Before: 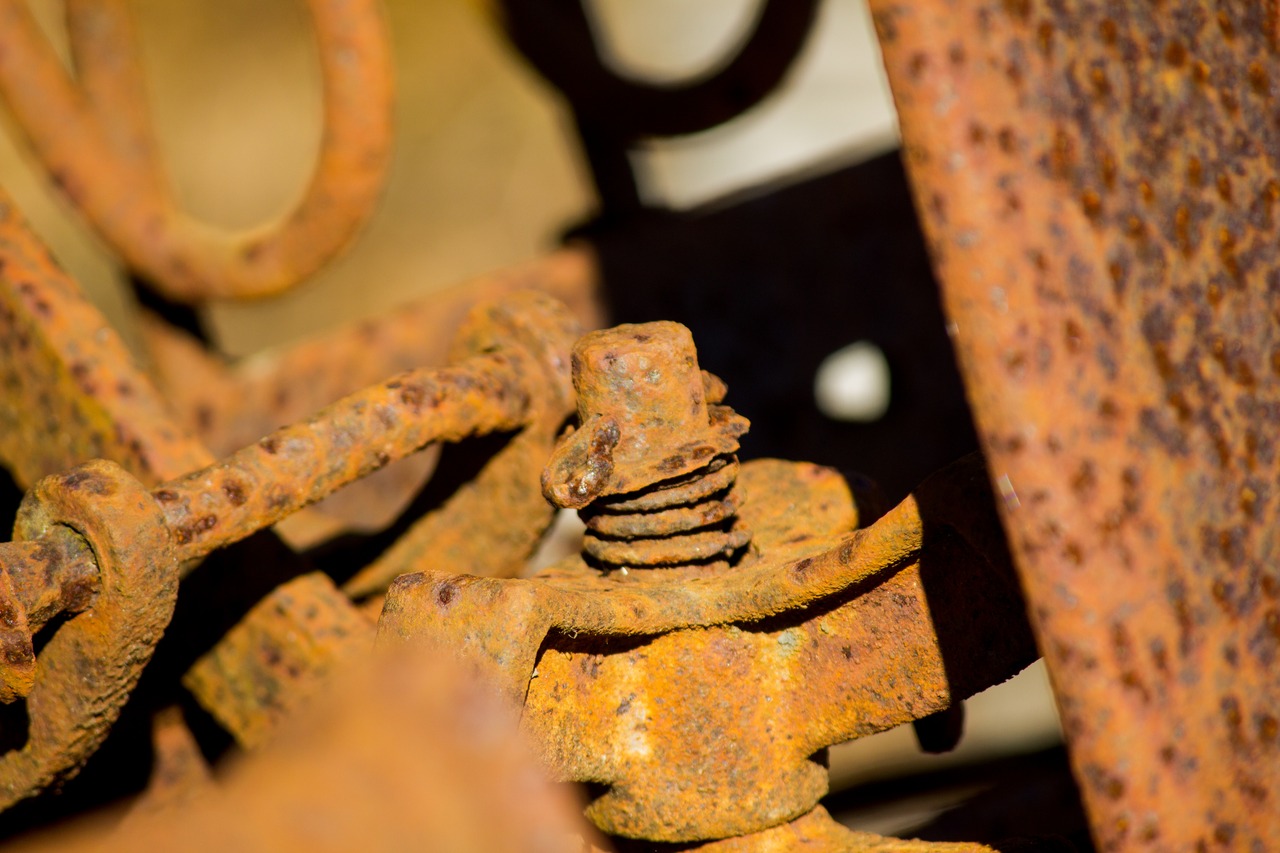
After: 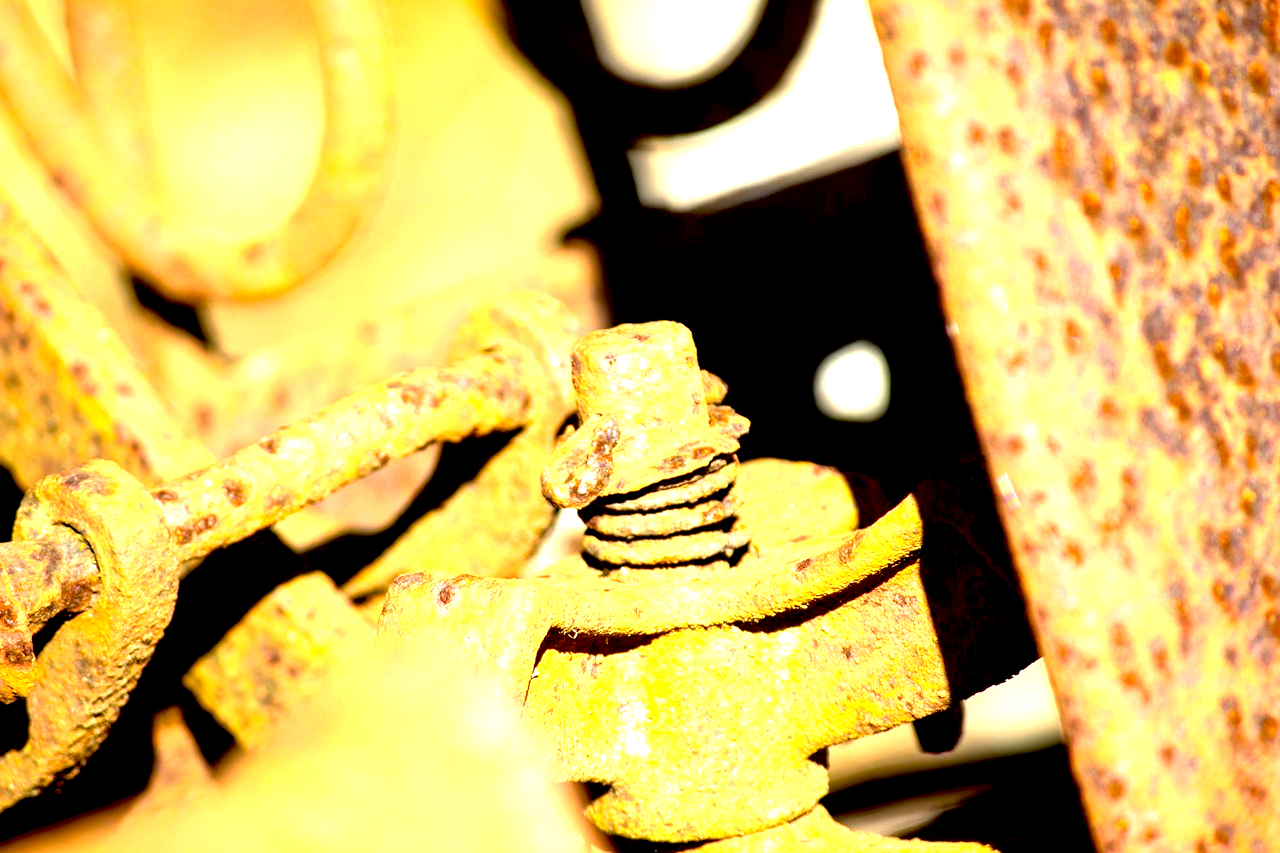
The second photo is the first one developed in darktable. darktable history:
exposure: black level correction 0.005, exposure 2.084 EV, compensate highlight preservation false
white balance: red 0.98, blue 1.034
